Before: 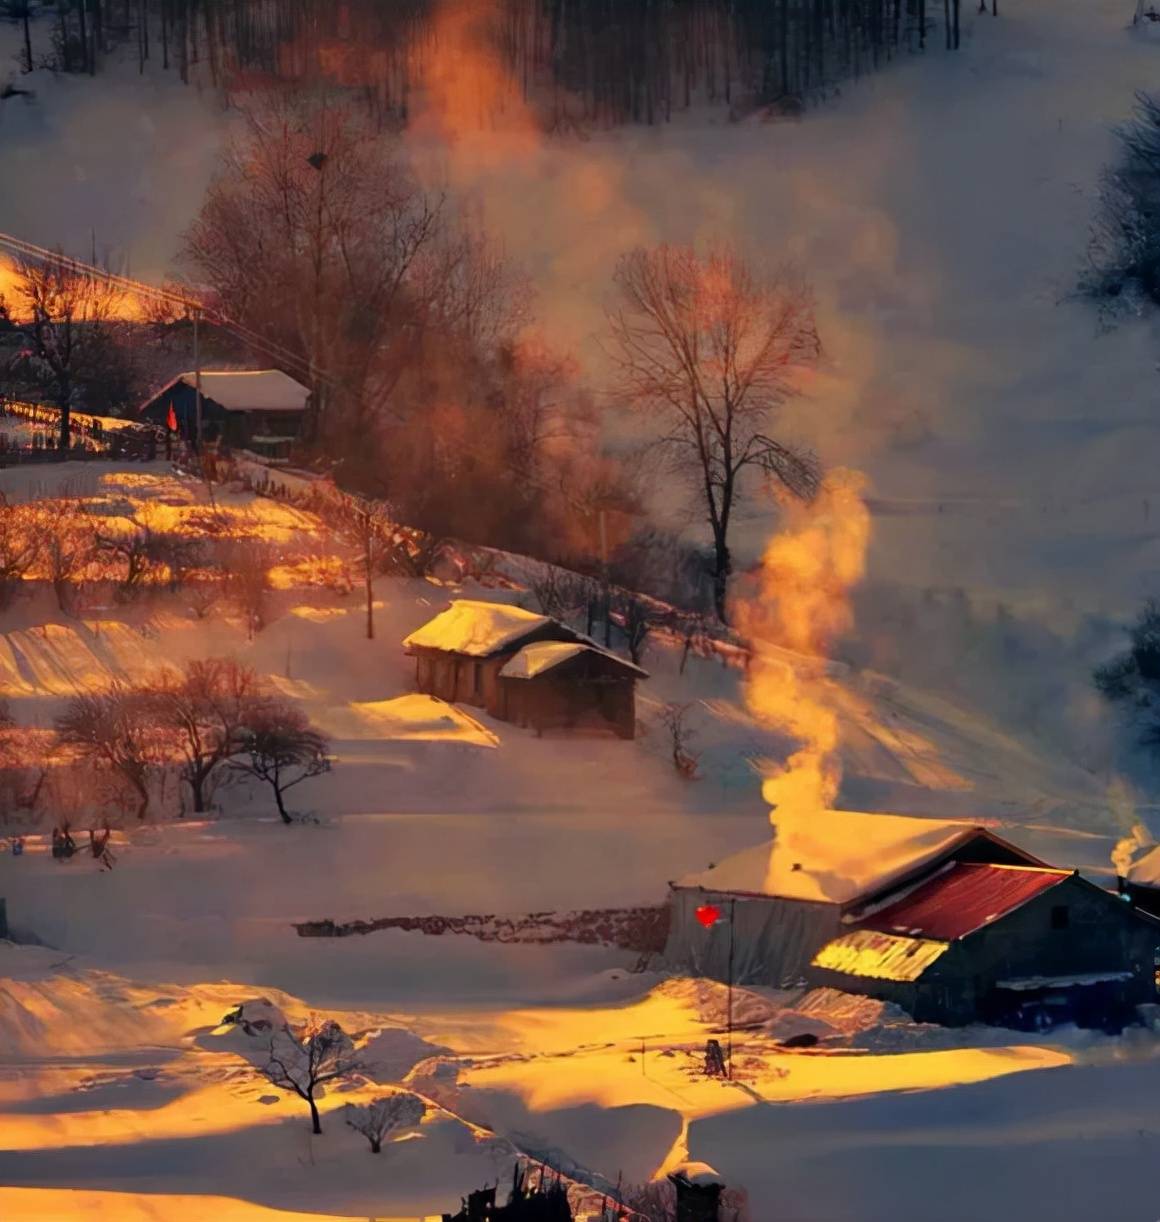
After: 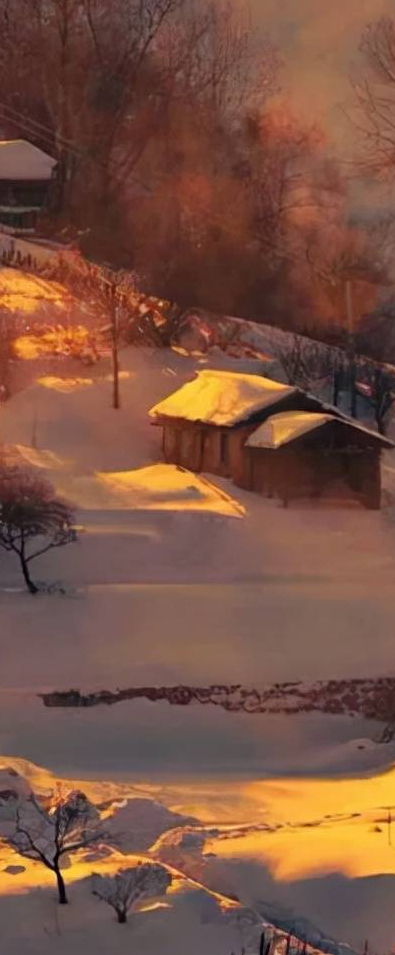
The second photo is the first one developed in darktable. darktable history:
crop and rotate: left 21.916%, top 18.854%, right 43.985%, bottom 2.985%
